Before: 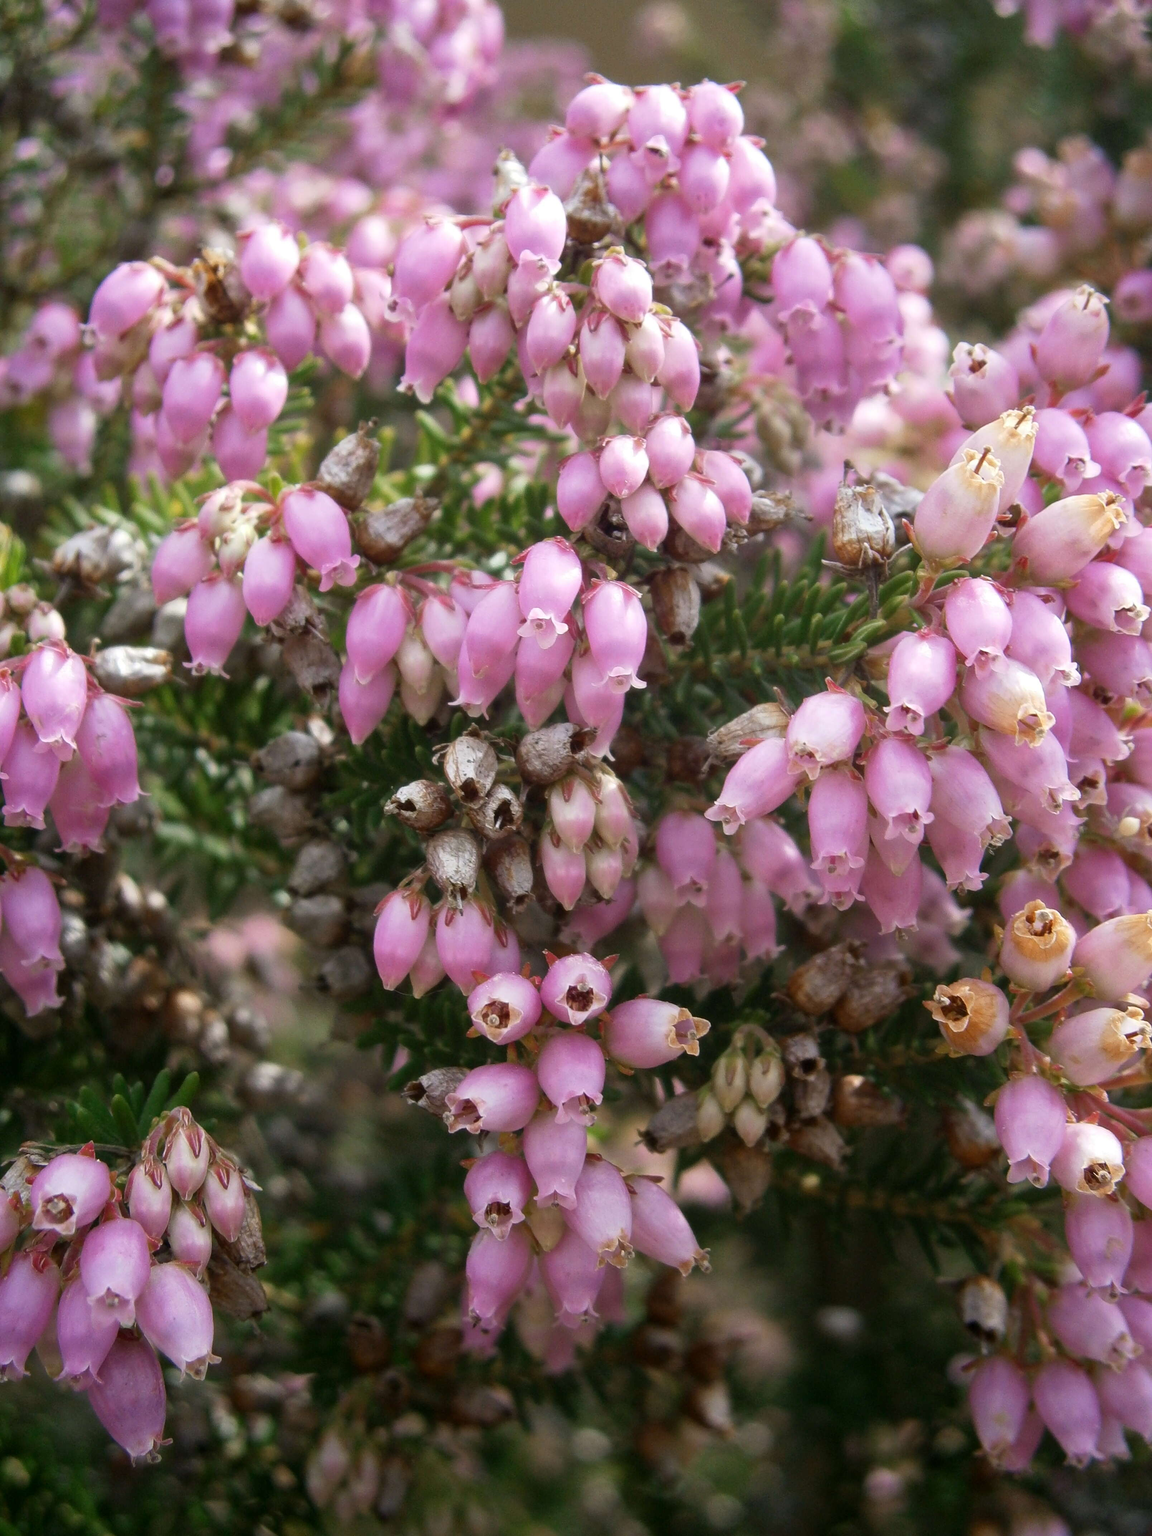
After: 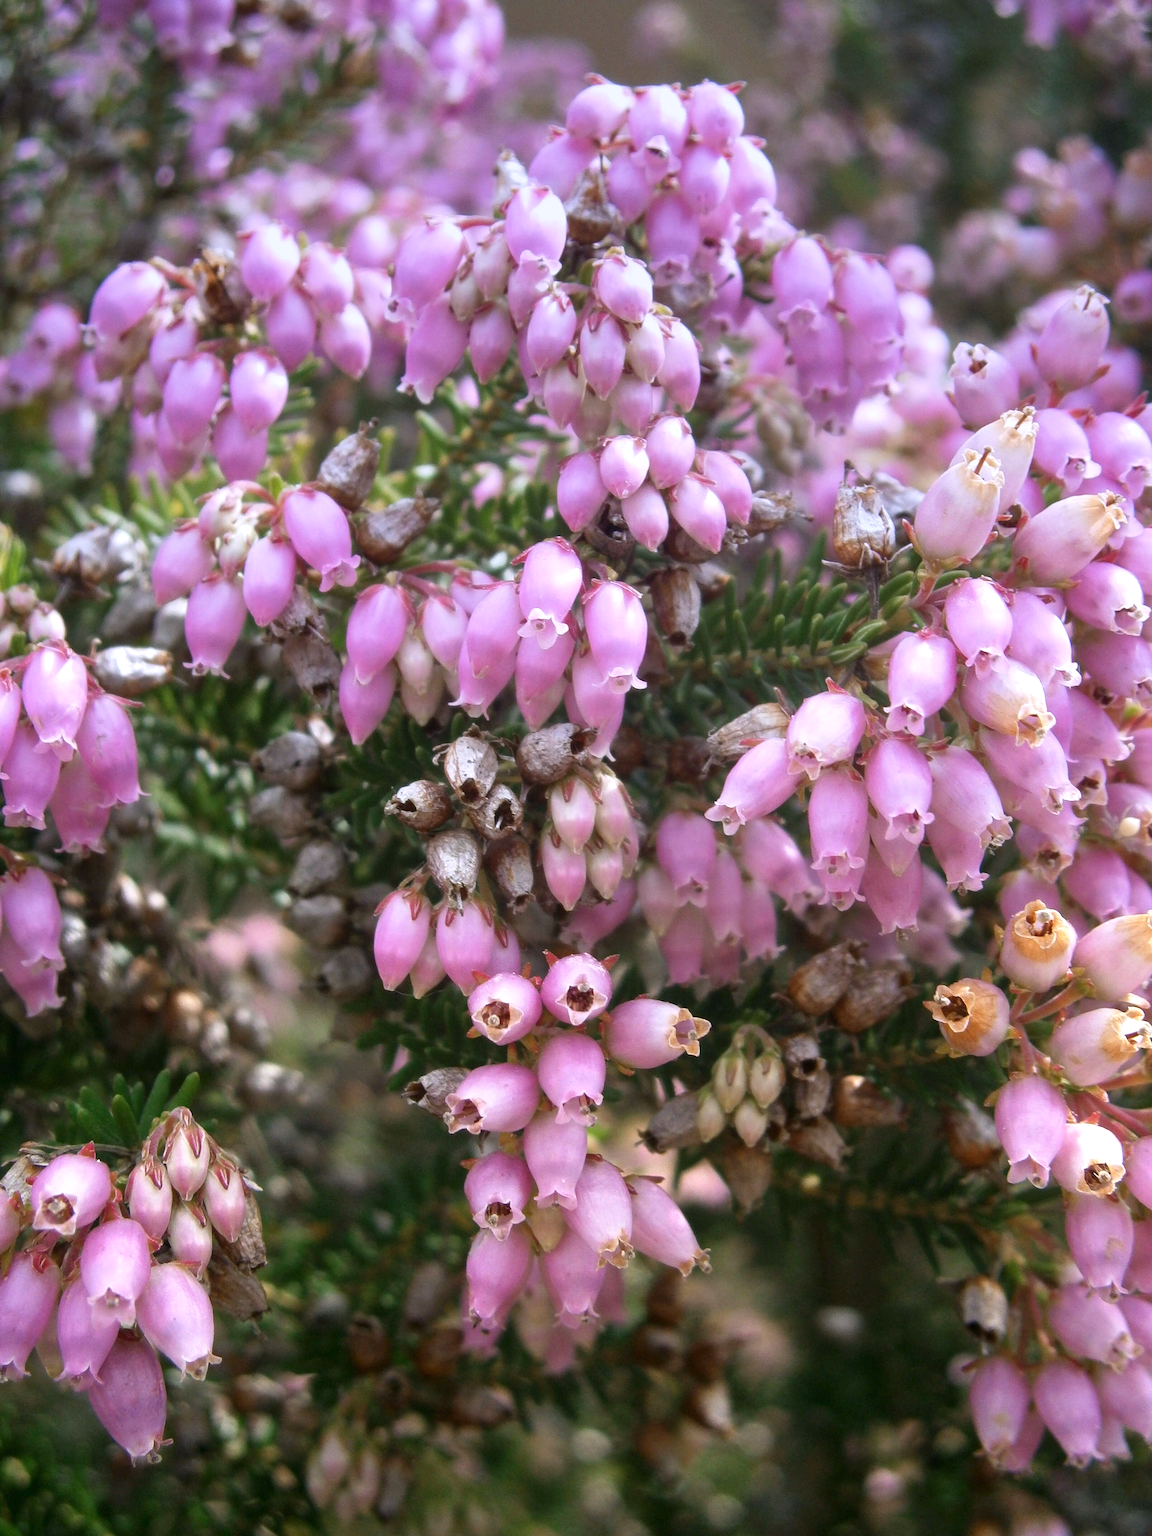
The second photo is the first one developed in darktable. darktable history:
exposure: black level correction 0, exposure 0.7 EV, compensate exposure bias true, compensate highlight preservation false
graduated density: hue 238.83°, saturation 50%
